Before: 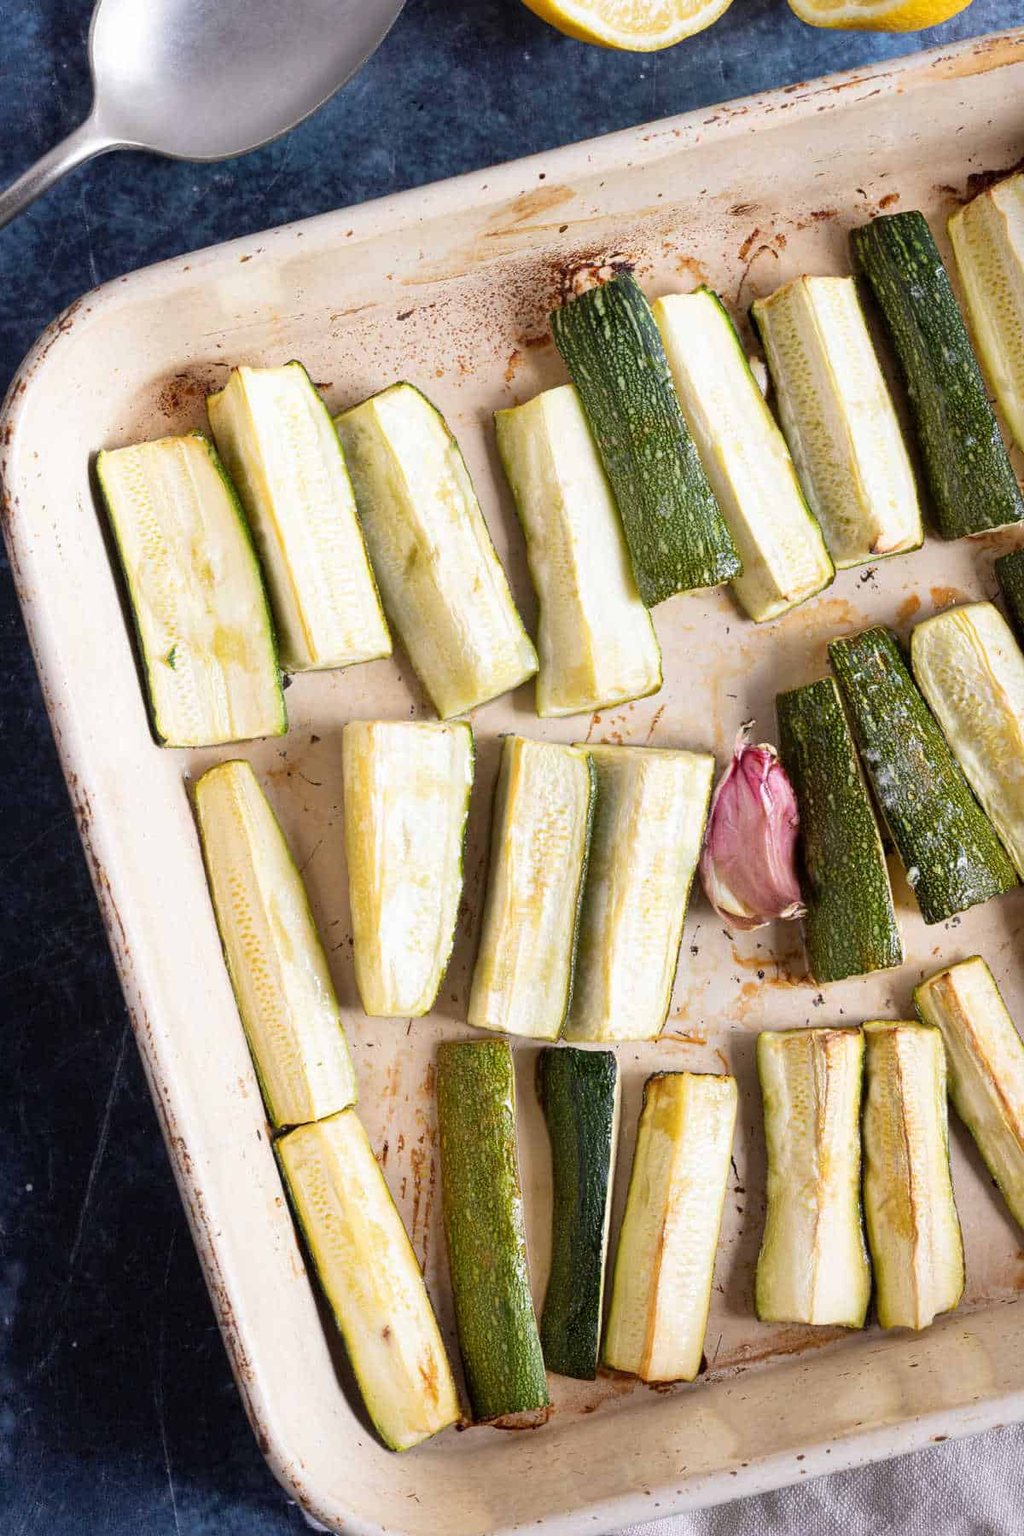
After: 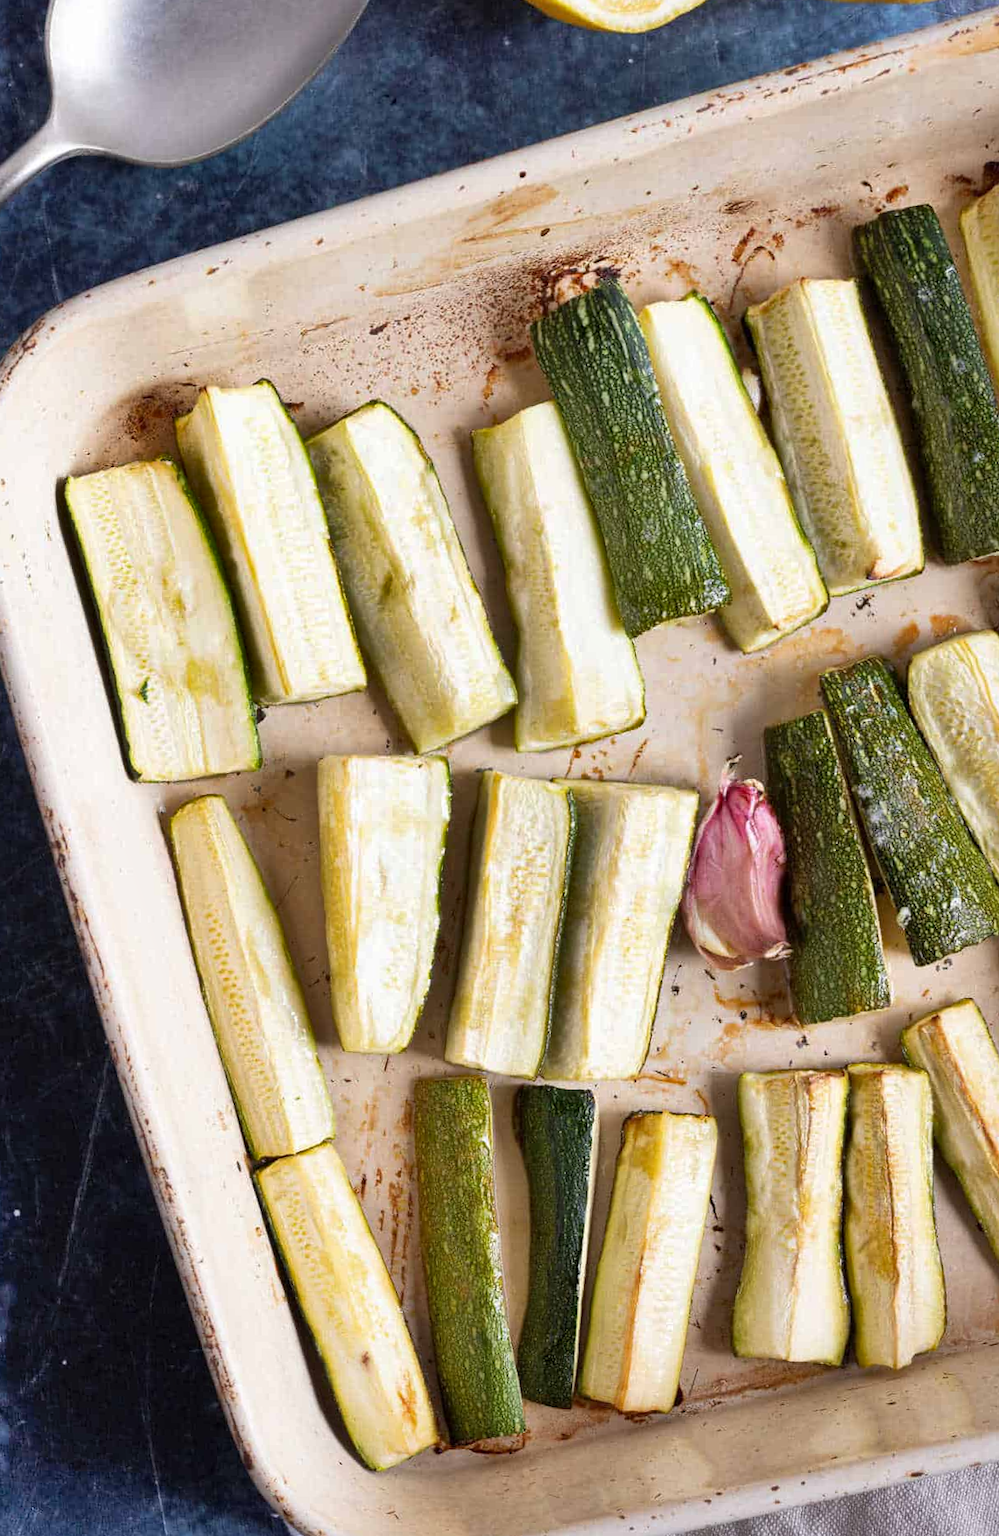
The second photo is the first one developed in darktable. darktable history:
shadows and highlights: soften with gaussian
rotate and perspective: rotation 0.074°, lens shift (vertical) 0.096, lens shift (horizontal) -0.041, crop left 0.043, crop right 0.952, crop top 0.024, crop bottom 0.979
